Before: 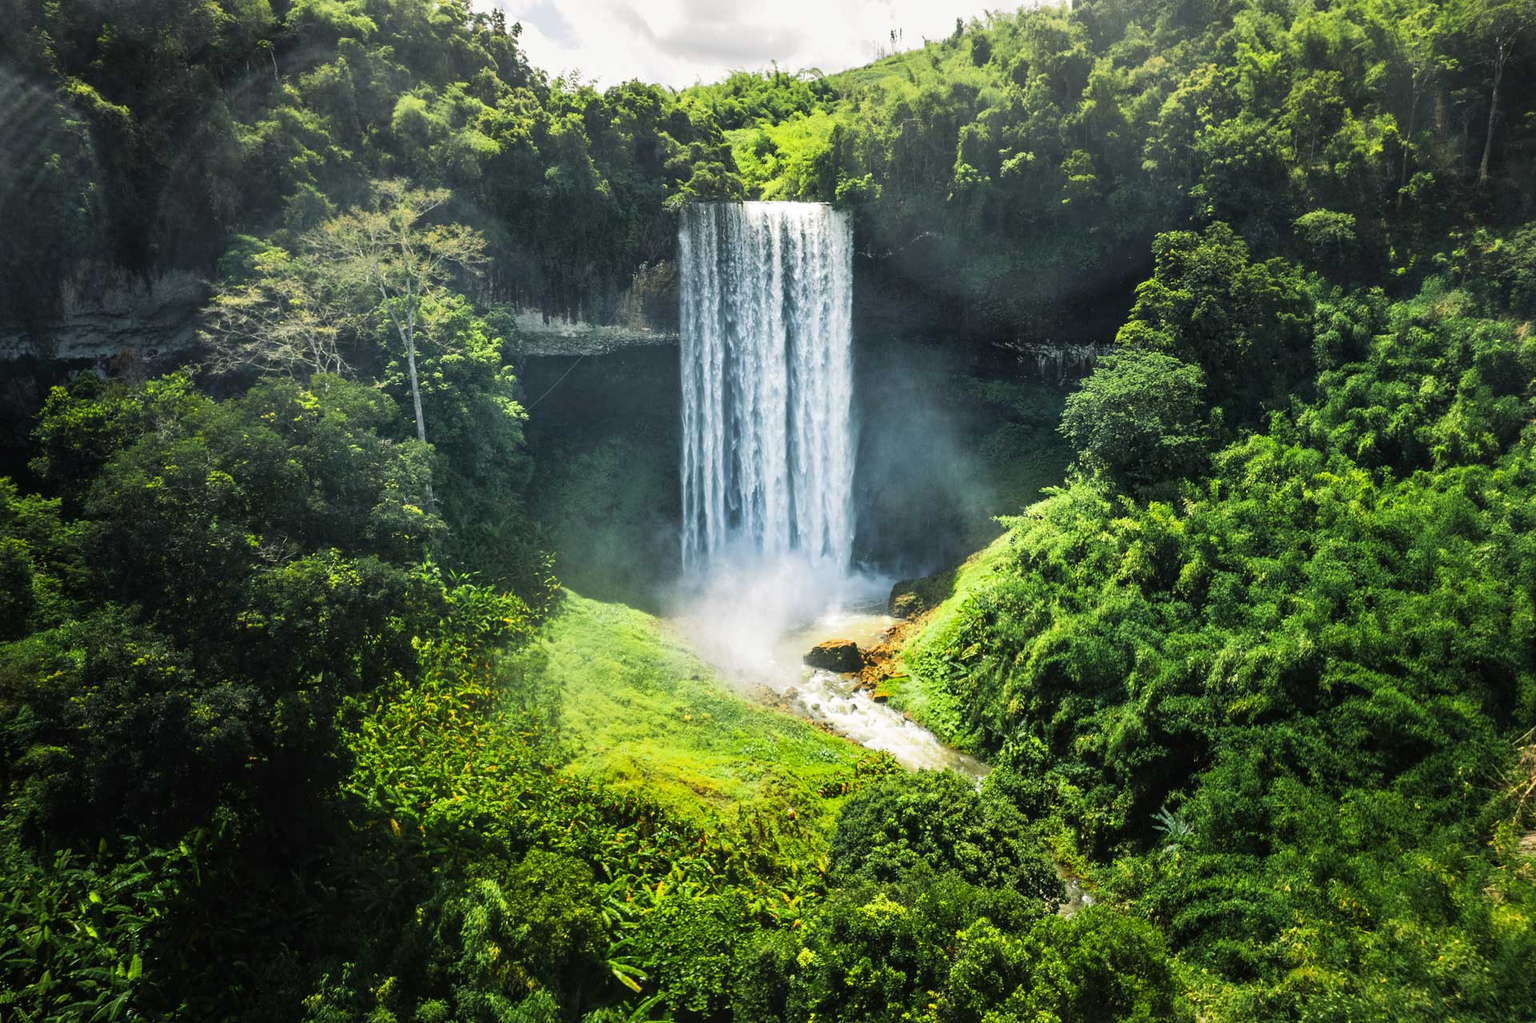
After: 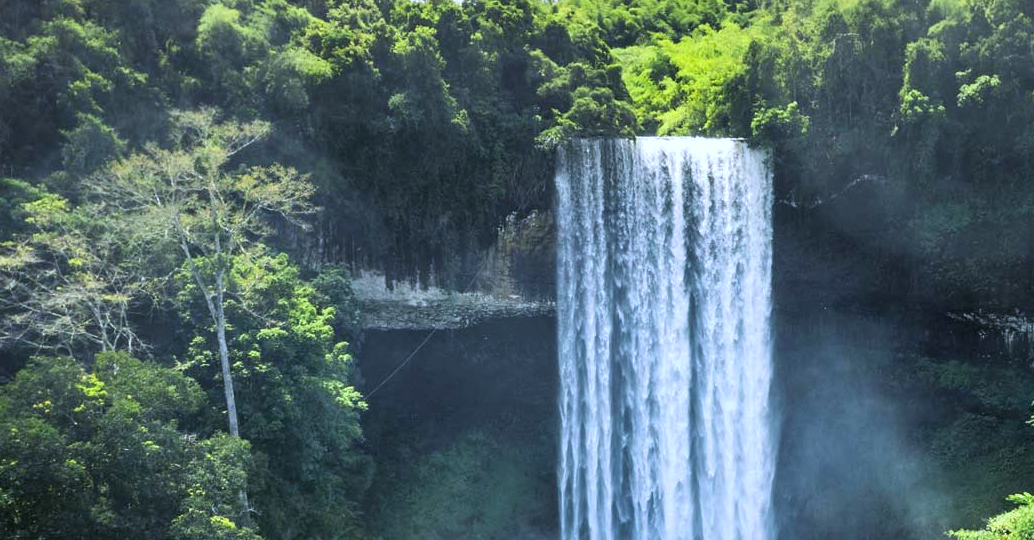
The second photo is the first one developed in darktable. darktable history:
crop: left 15.306%, top 9.065%, right 30.789%, bottom 48.638%
white balance: red 0.948, green 1.02, blue 1.176
